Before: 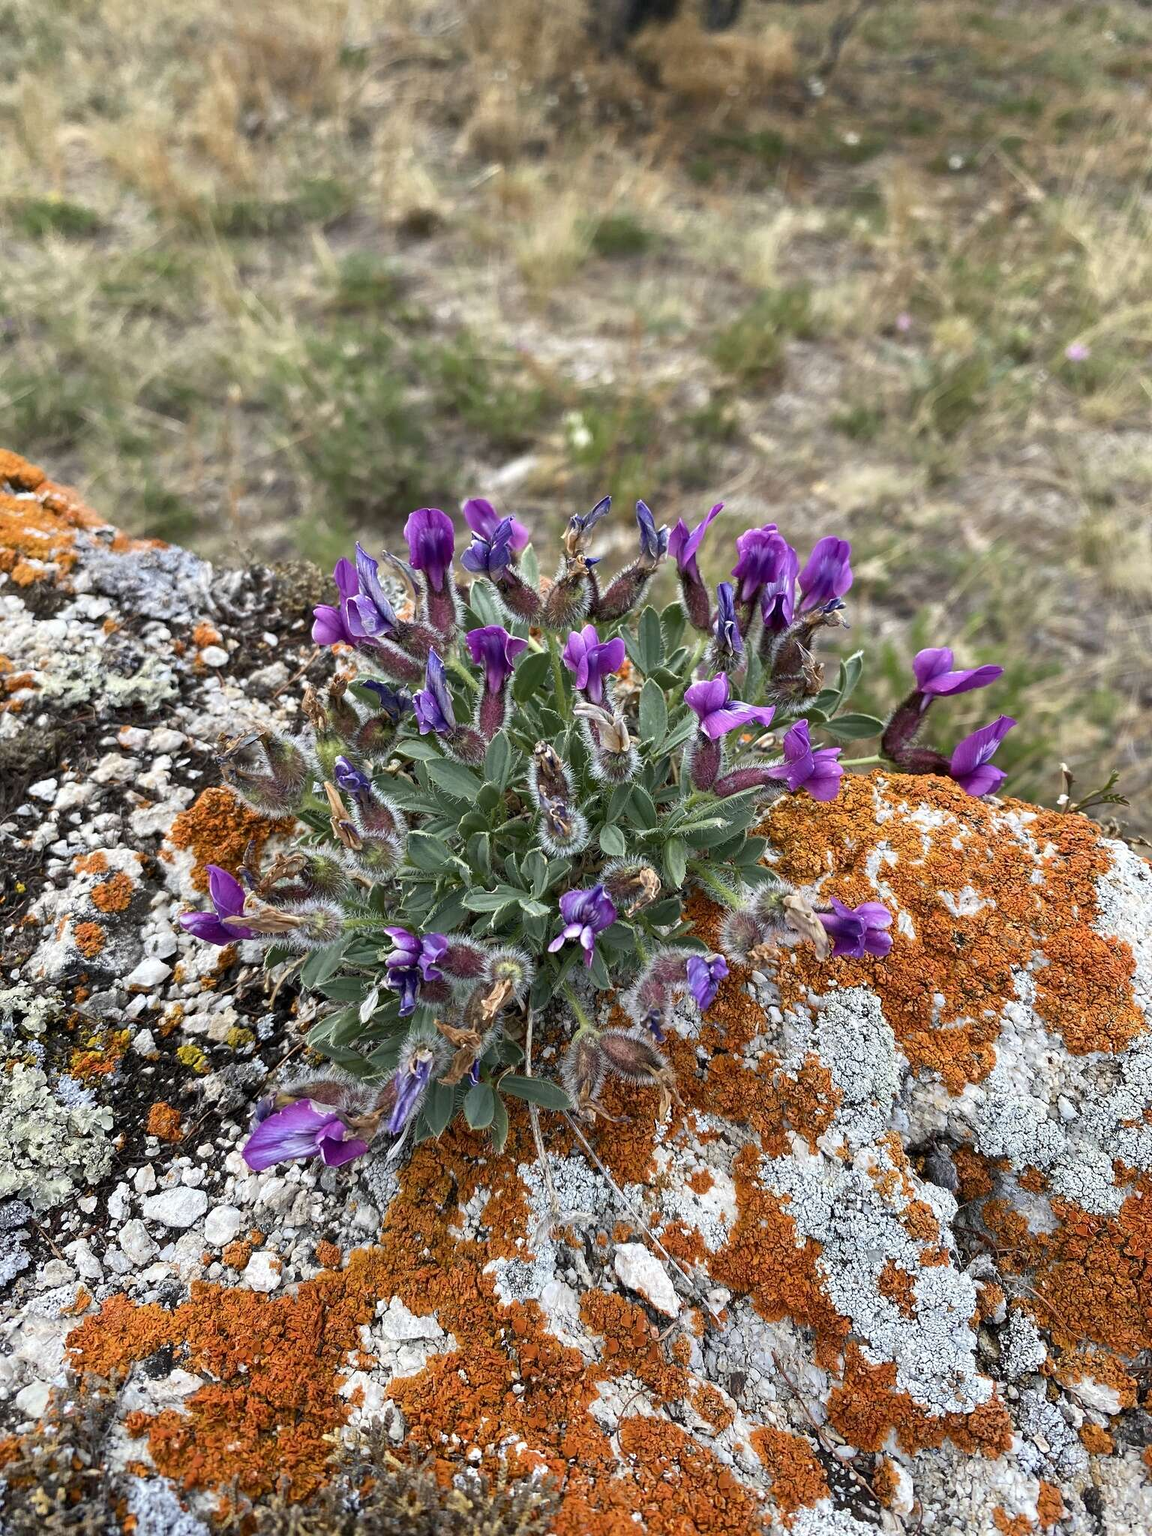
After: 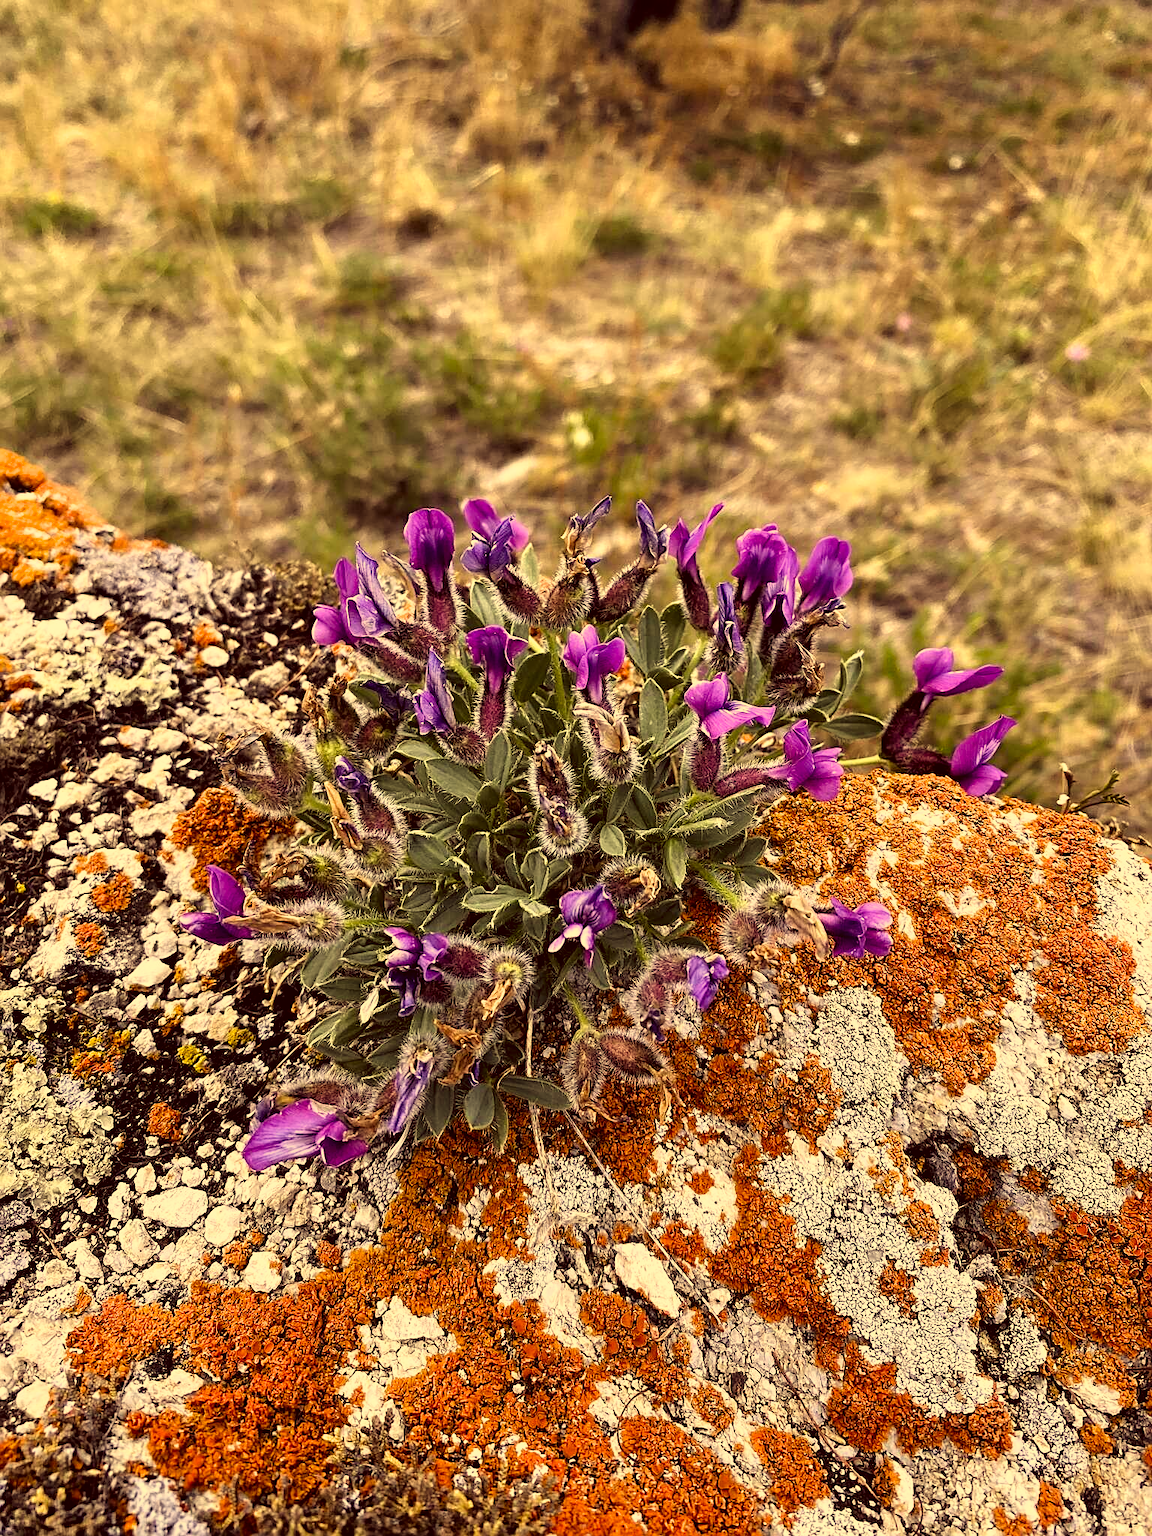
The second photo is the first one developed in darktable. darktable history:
filmic rgb: black relative exposure -8.7 EV, white relative exposure 2.71 EV, target black luminance 0%, hardness 6.26, latitude 76.86%, contrast 1.327, shadows ↔ highlights balance -0.297%
sharpen: on, module defaults
color correction: highlights a* 10.04, highlights b* 38.79, shadows a* 14.28, shadows b* 3.35
